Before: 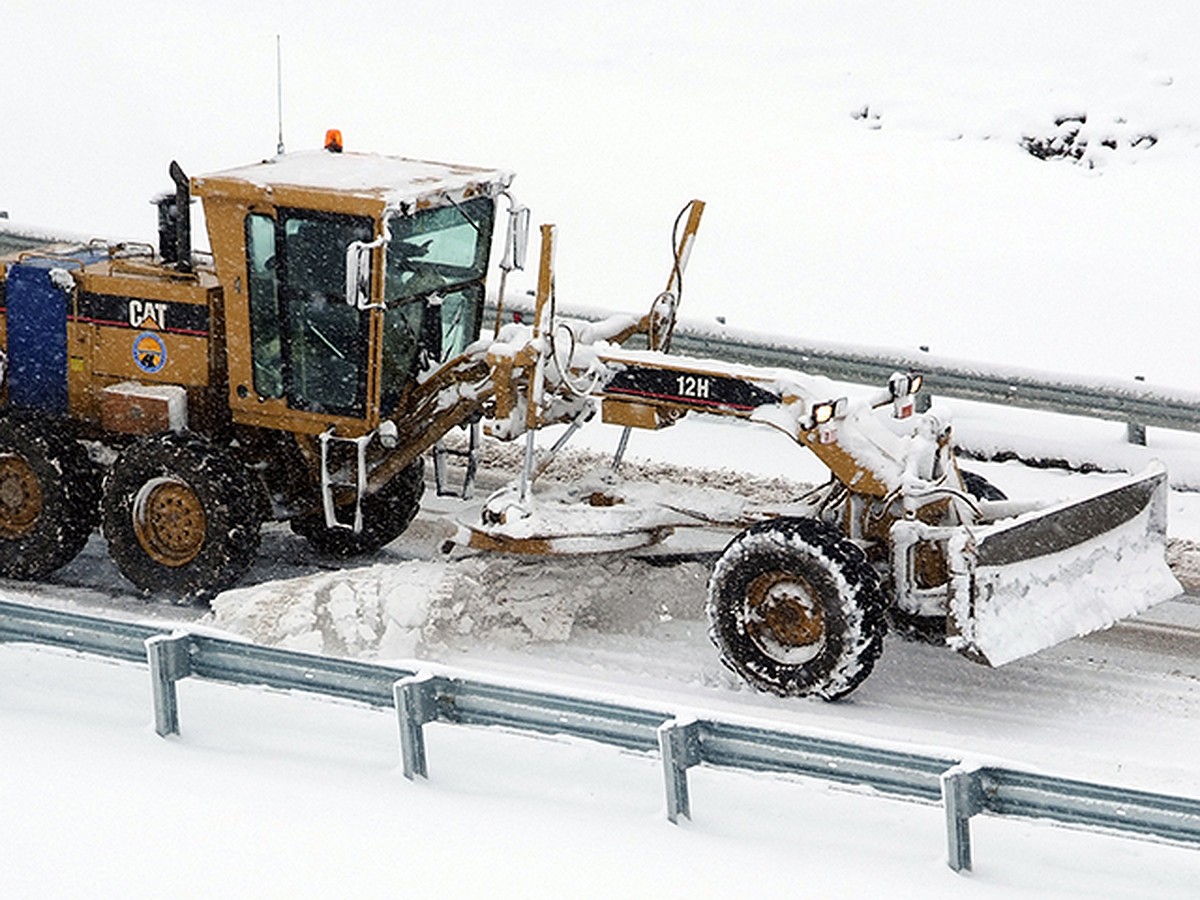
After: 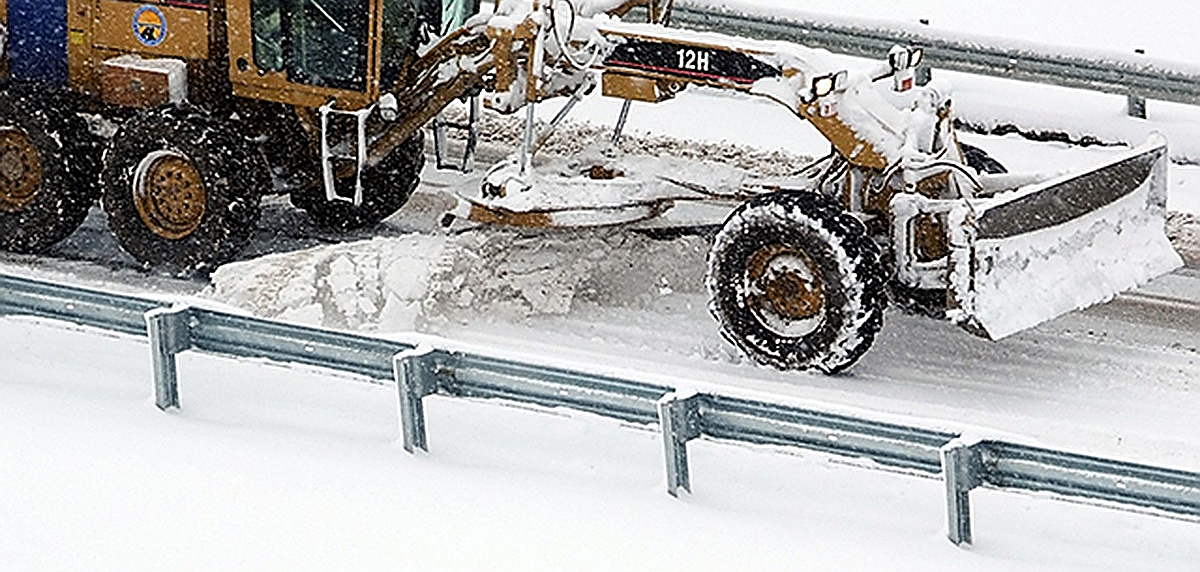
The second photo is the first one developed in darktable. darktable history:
sharpen: amount 0.906
crop and rotate: top 36.335%
